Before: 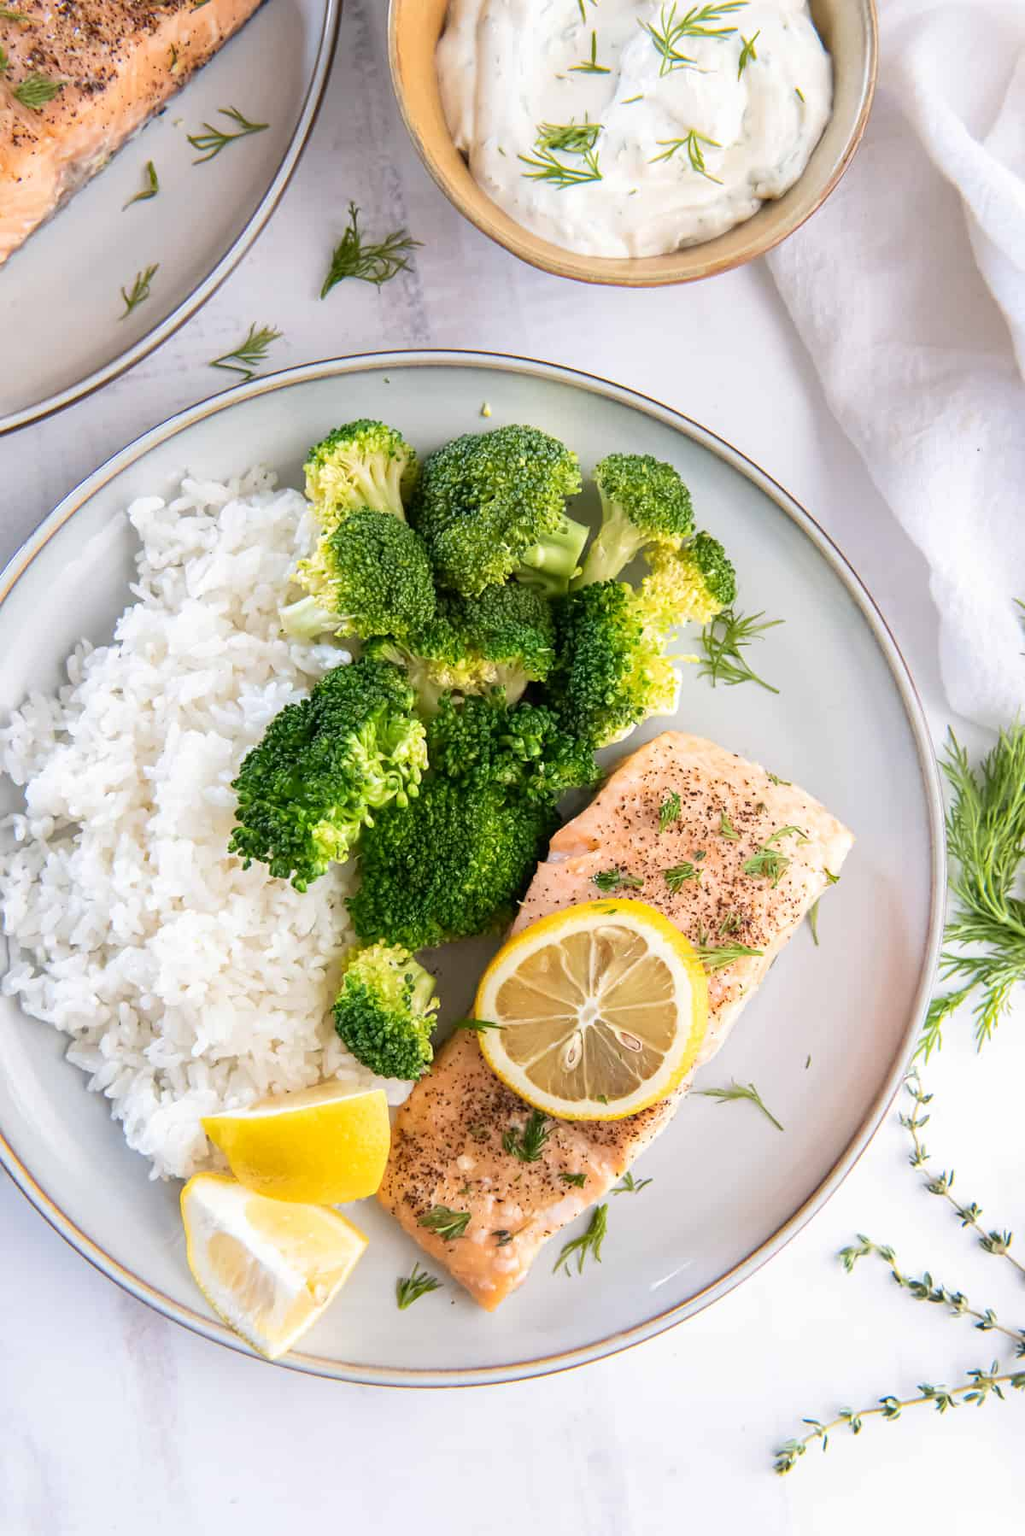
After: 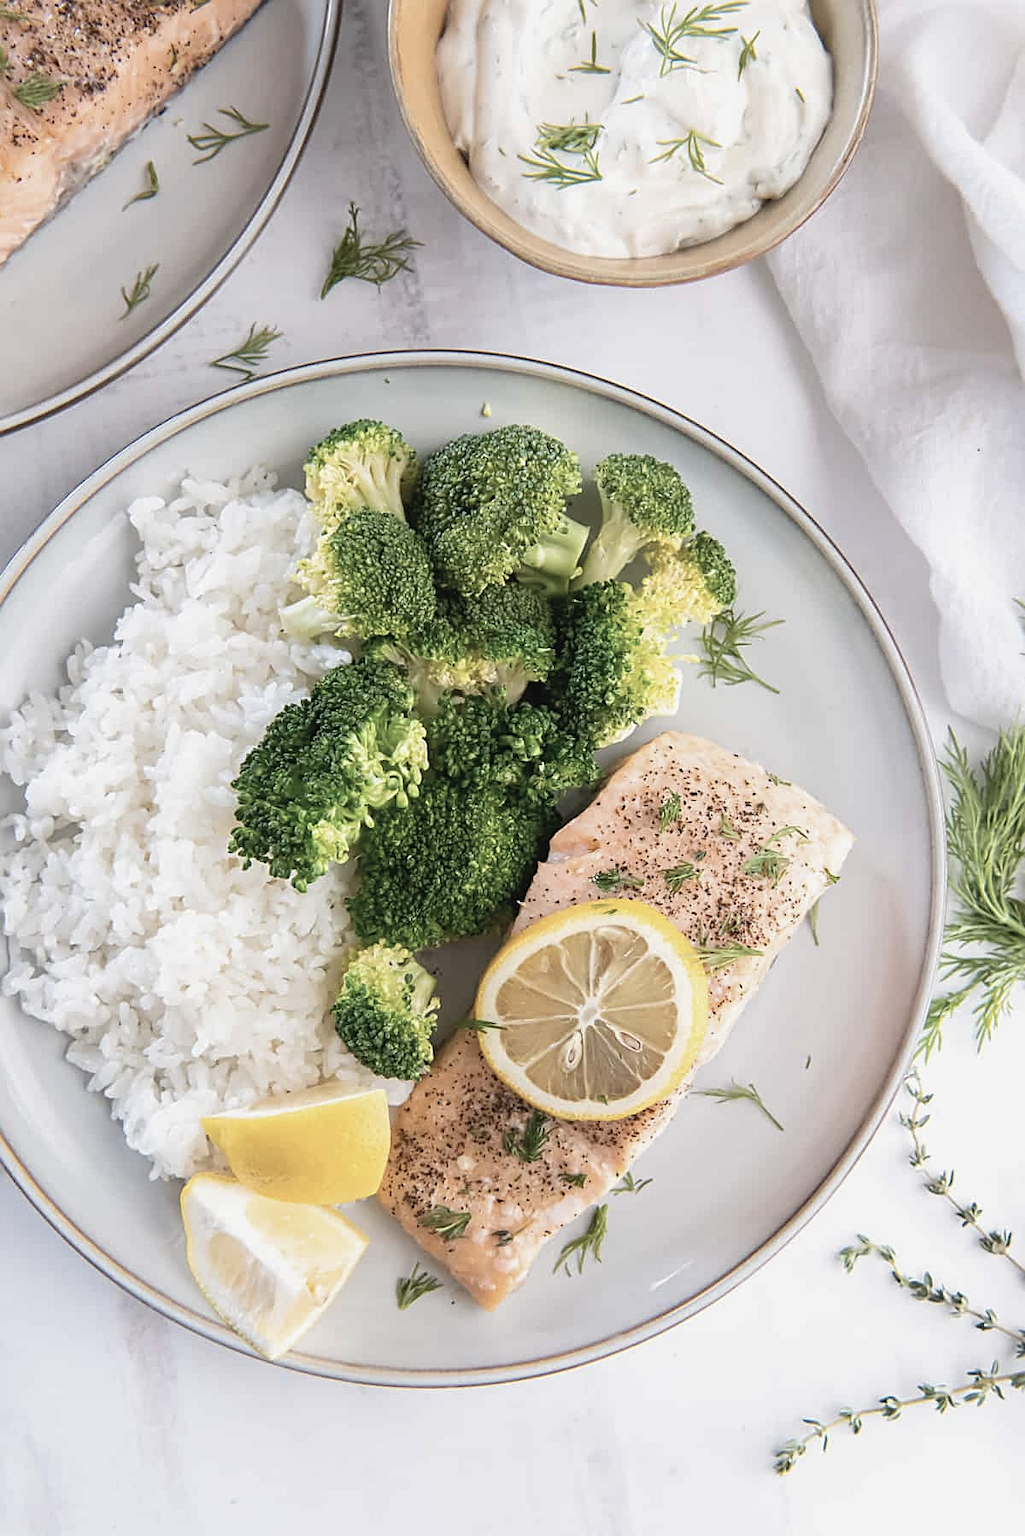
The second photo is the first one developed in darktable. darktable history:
sharpen: on, module defaults
contrast brightness saturation: contrast -0.061, saturation -0.414
